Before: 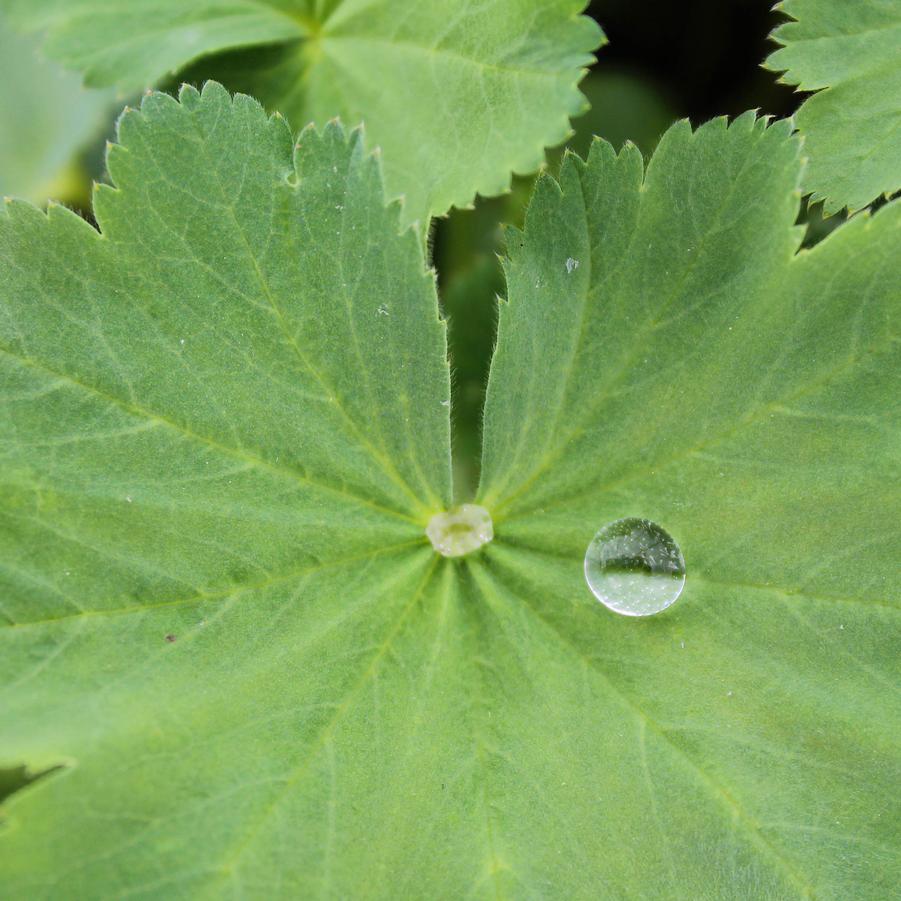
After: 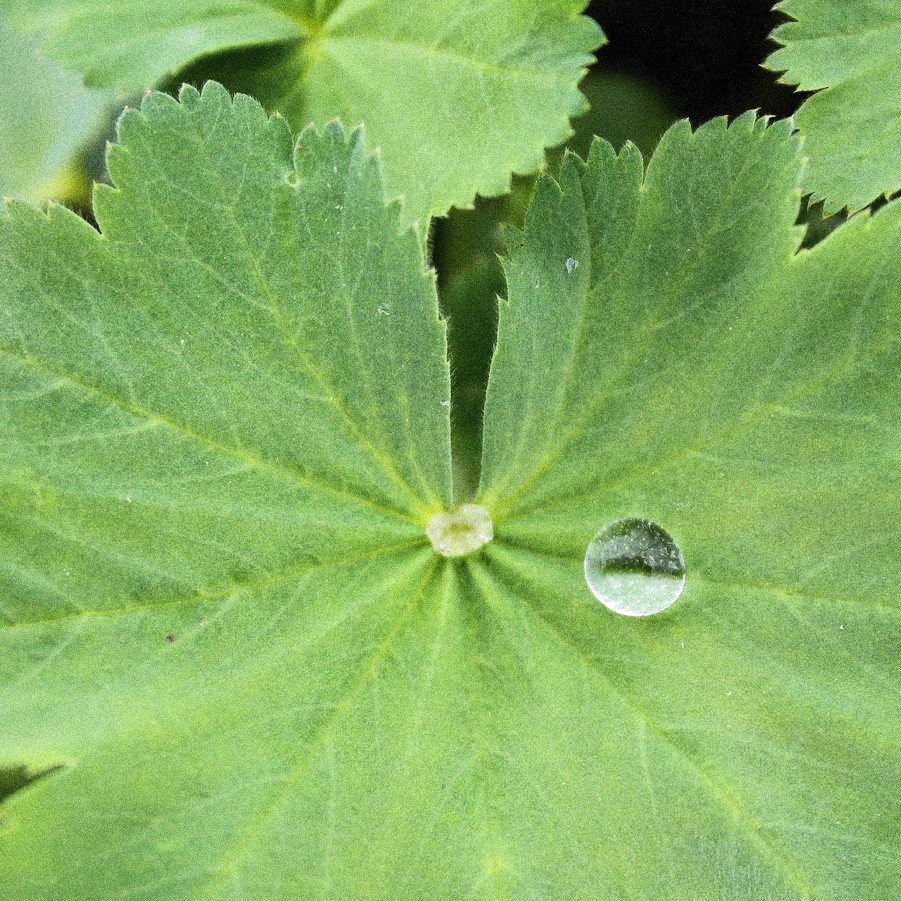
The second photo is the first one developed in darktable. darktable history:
grain: coarseness 14.49 ISO, strength 48.04%, mid-tones bias 35%
tone equalizer: -8 EV -0.417 EV, -7 EV -0.389 EV, -6 EV -0.333 EV, -5 EV -0.222 EV, -3 EV 0.222 EV, -2 EV 0.333 EV, -1 EV 0.389 EV, +0 EV 0.417 EV, edges refinement/feathering 500, mask exposure compensation -1.57 EV, preserve details no
